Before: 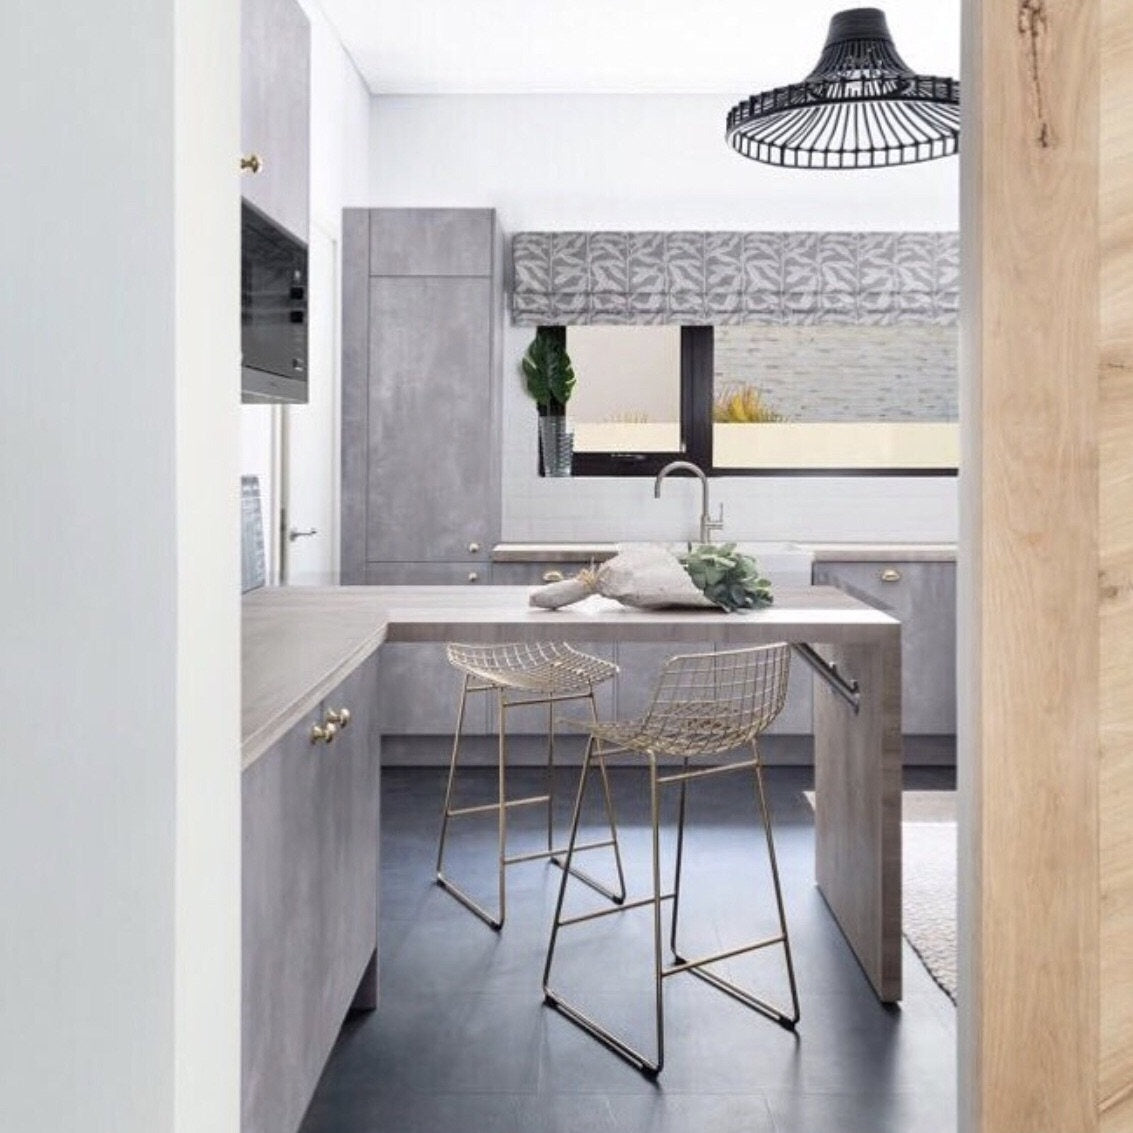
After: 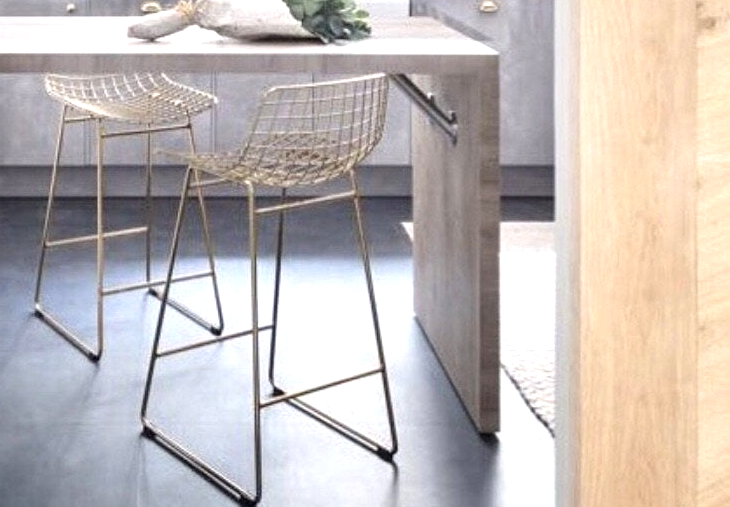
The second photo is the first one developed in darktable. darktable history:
exposure: black level correction 0, exposure 0.7 EV, compensate exposure bias true, compensate highlight preservation false
crop and rotate: left 35.509%, top 50.238%, bottom 4.934%
